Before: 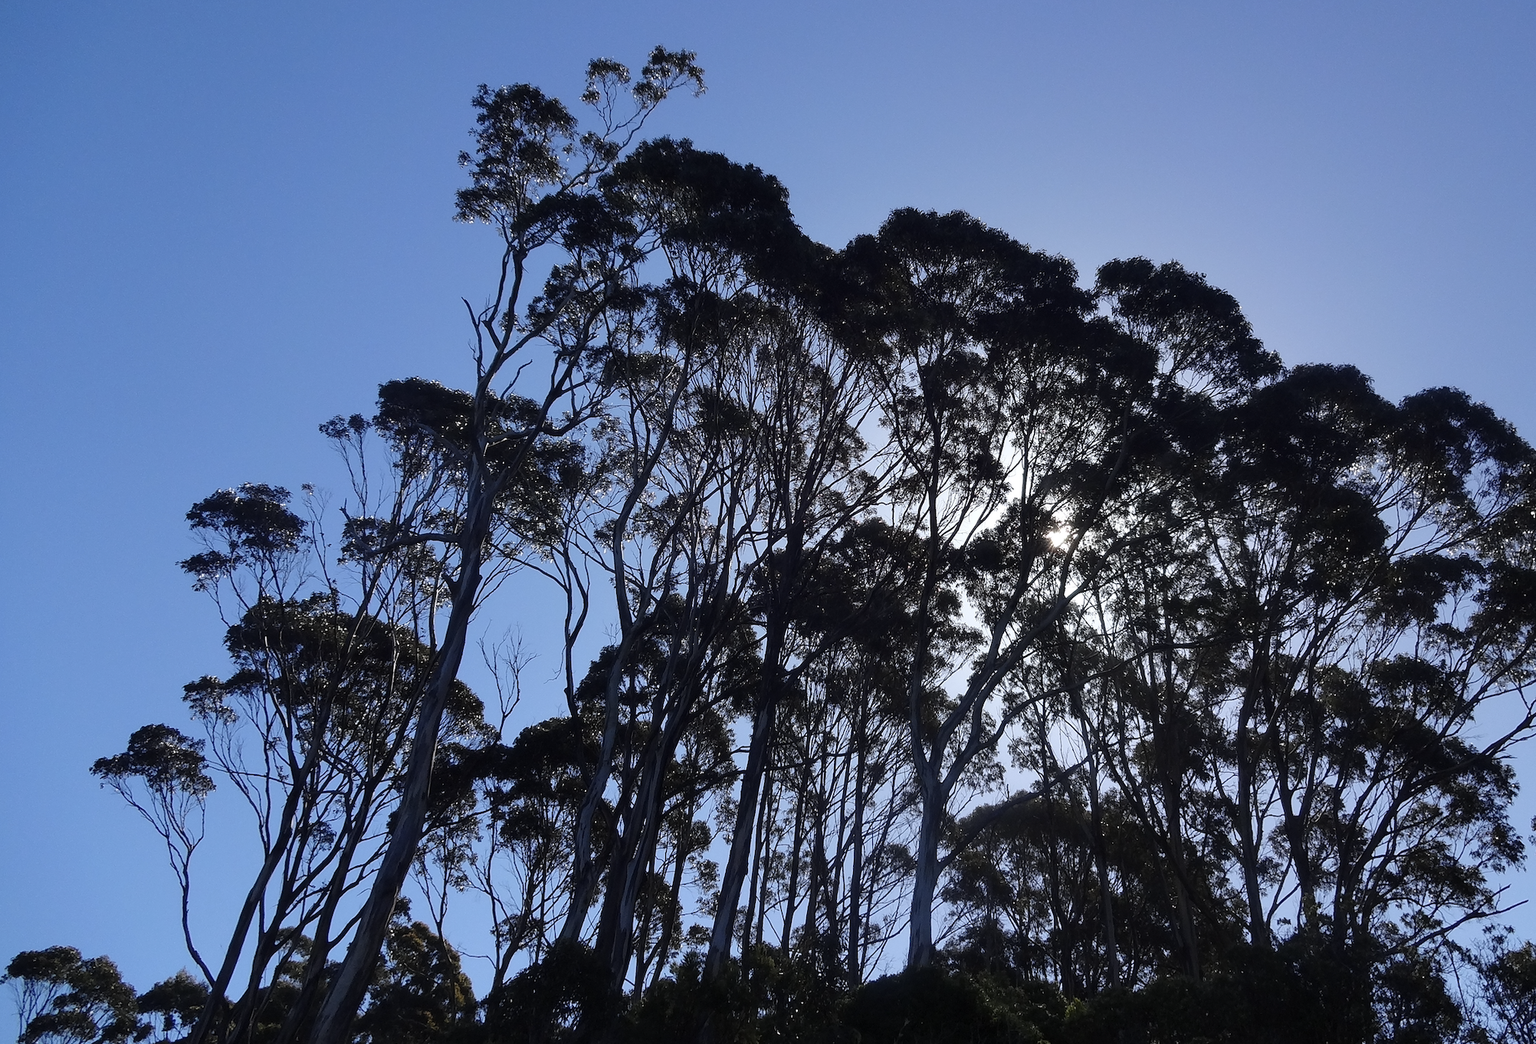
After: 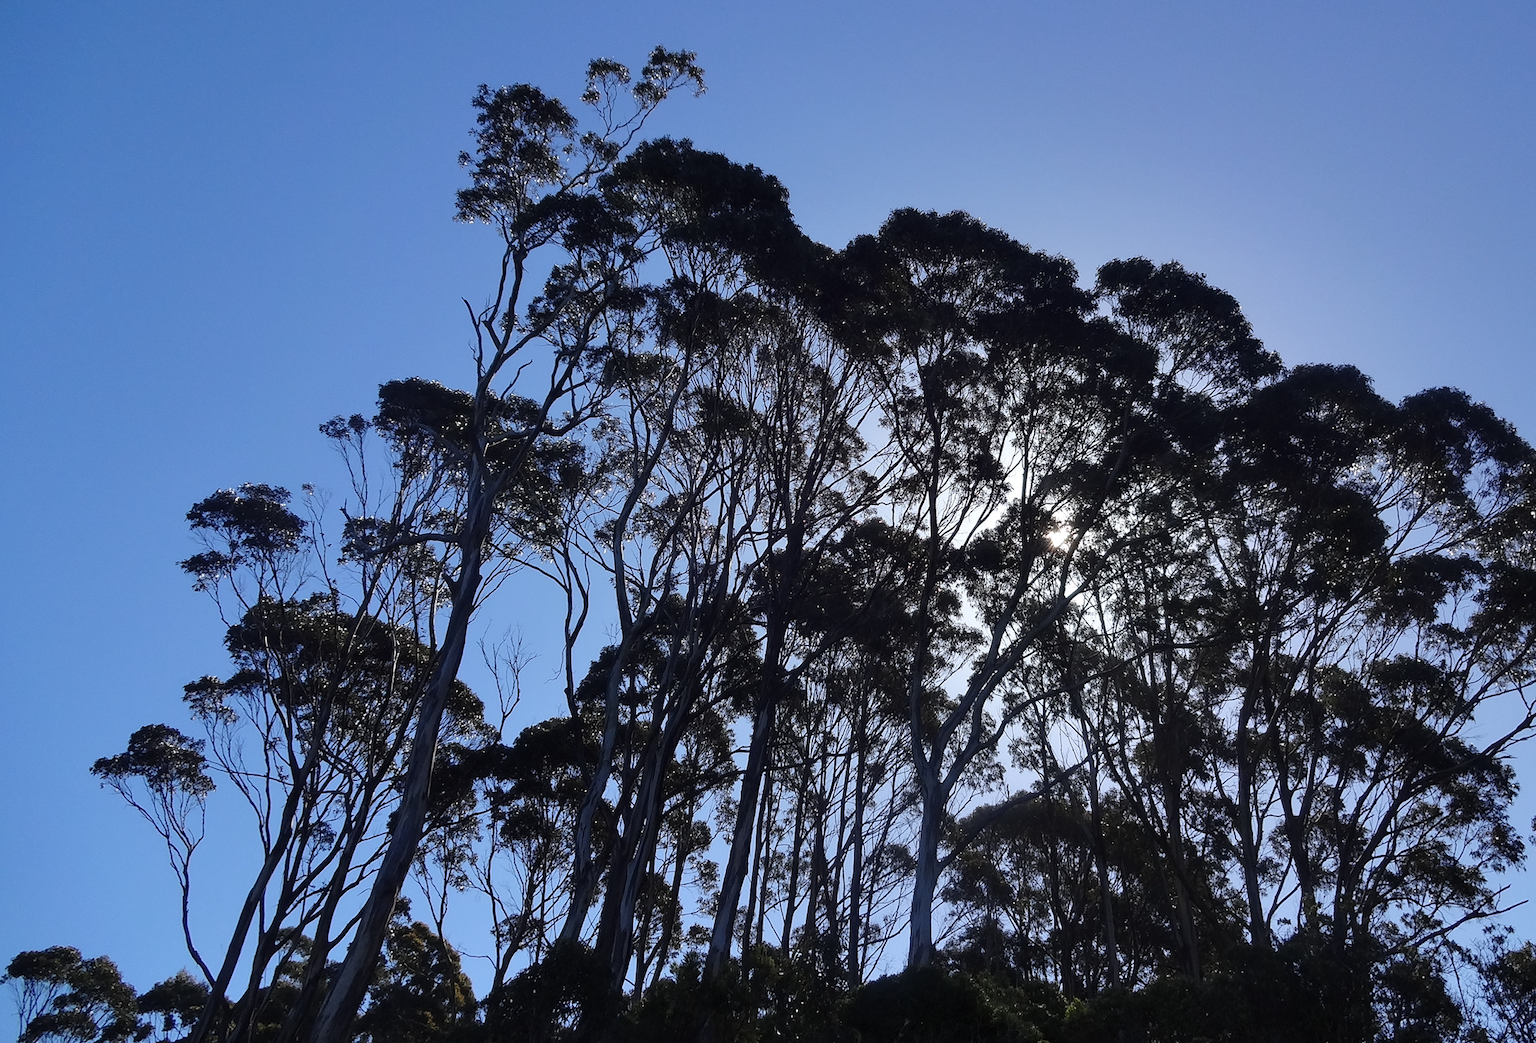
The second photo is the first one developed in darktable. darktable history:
shadows and highlights: shadows 22.87, highlights -49.08, soften with gaussian
